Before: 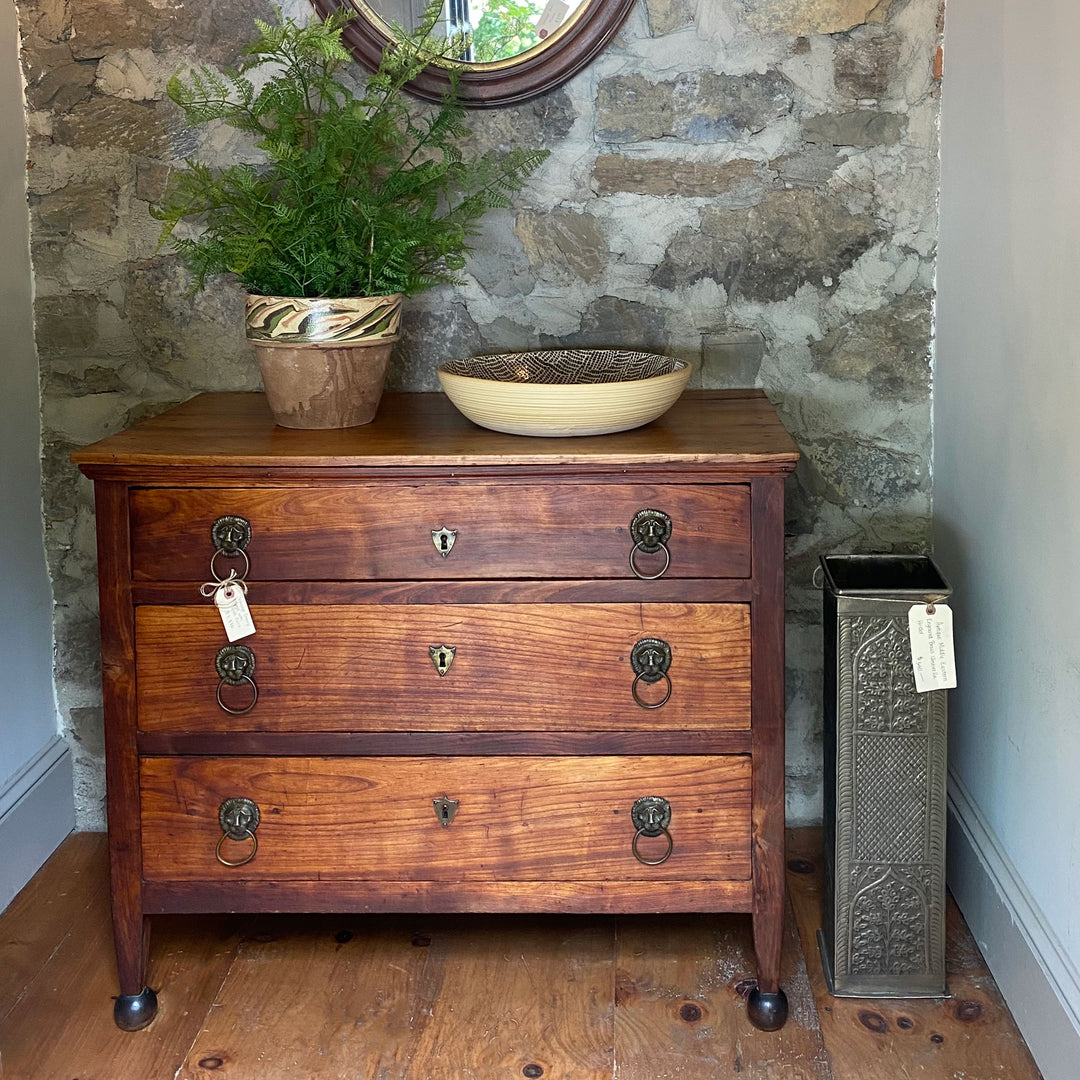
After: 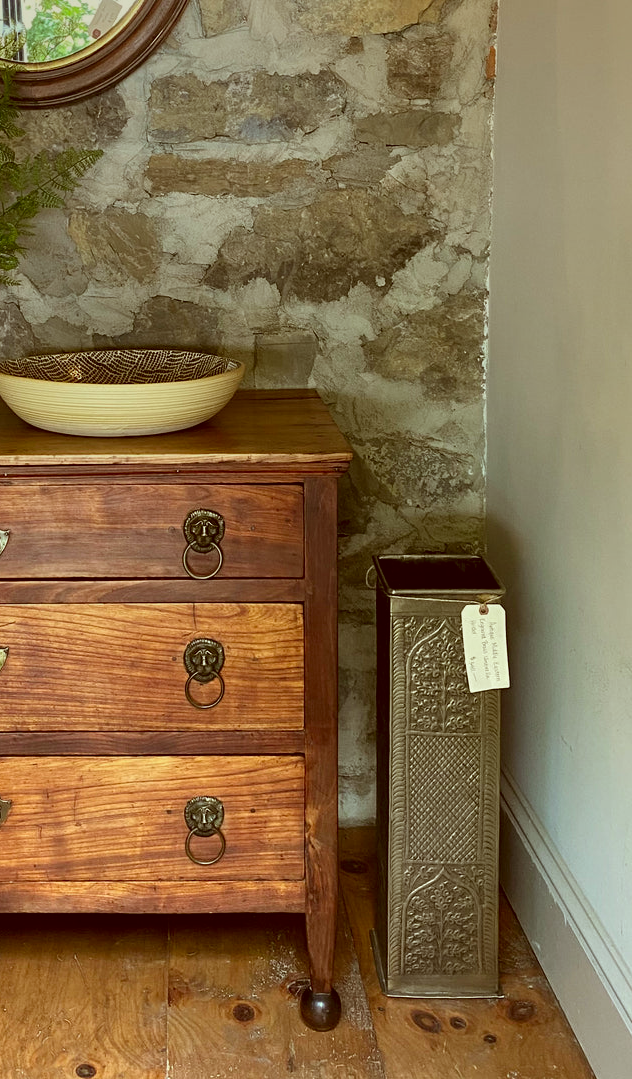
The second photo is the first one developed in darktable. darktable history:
crop: left 41.402%
local contrast: mode bilateral grid, contrast 100, coarseness 100, detail 108%, midtone range 0.2
graduated density: on, module defaults
color correction: highlights a* -5.94, highlights b* 9.48, shadows a* 10.12, shadows b* 23.94
